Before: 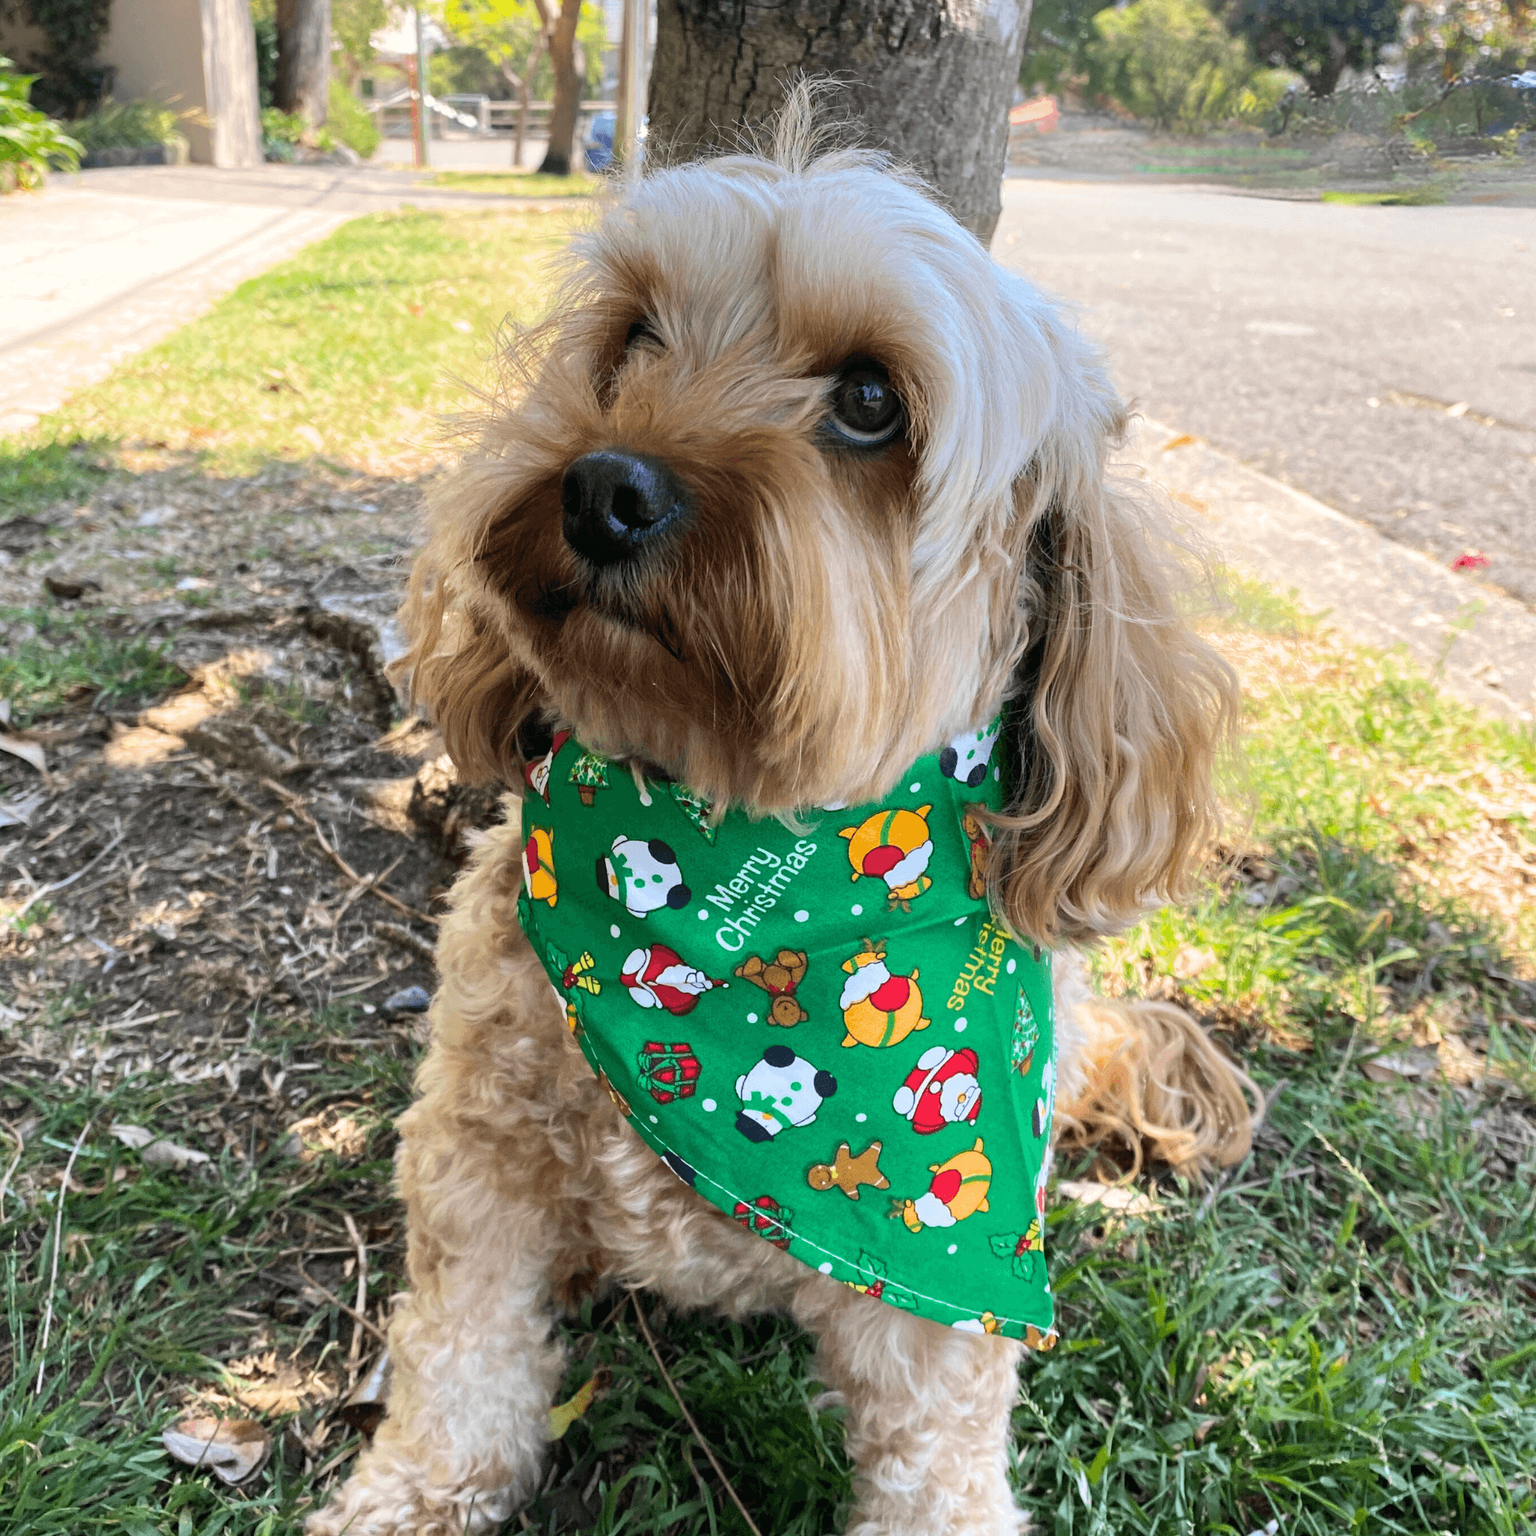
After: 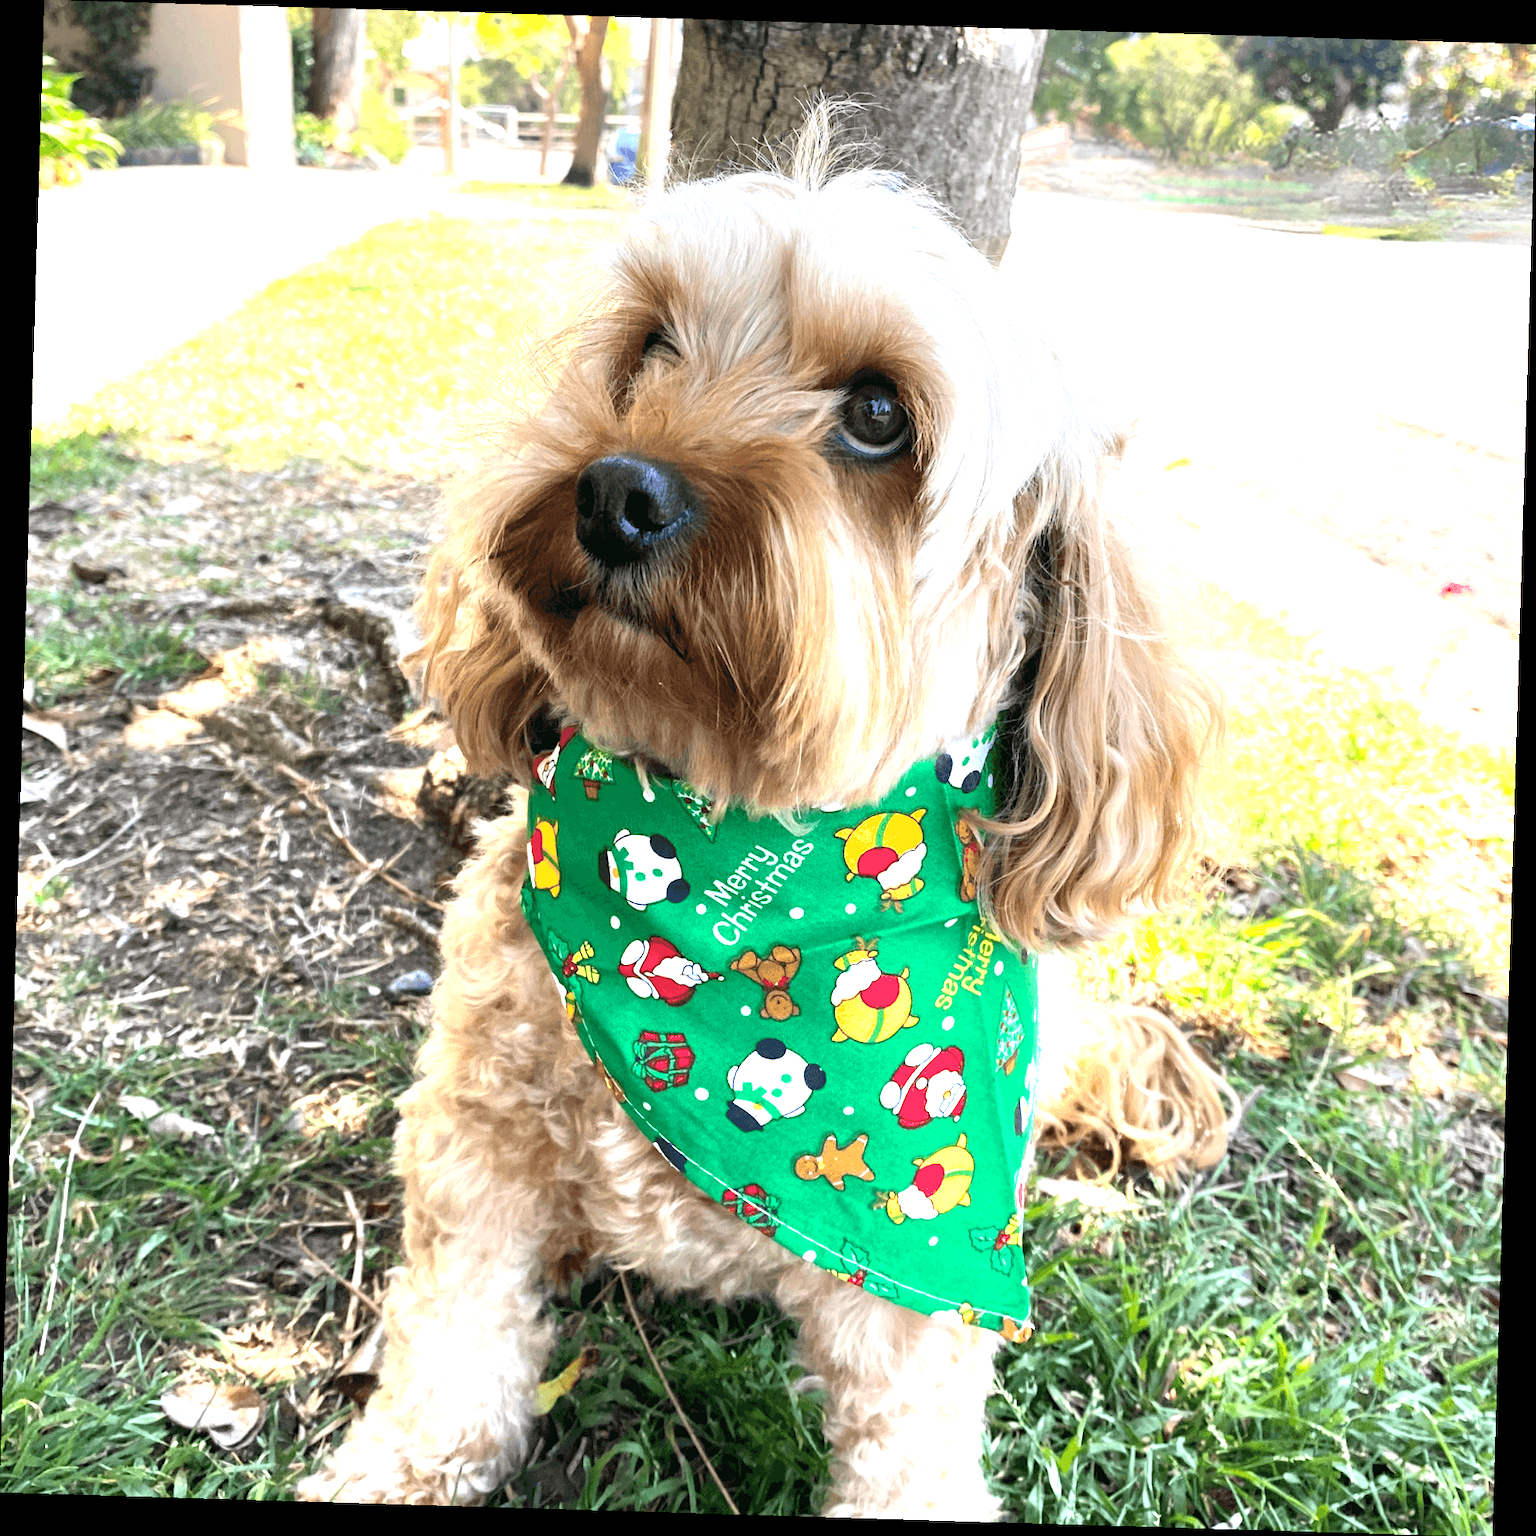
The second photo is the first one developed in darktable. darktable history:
exposure: black level correction 0.001, exposure 1.129 EV, compensate exposure bias true, compensate highlight preservation false
rotate and perspective: rotation 1.72°, automatic cropping off
